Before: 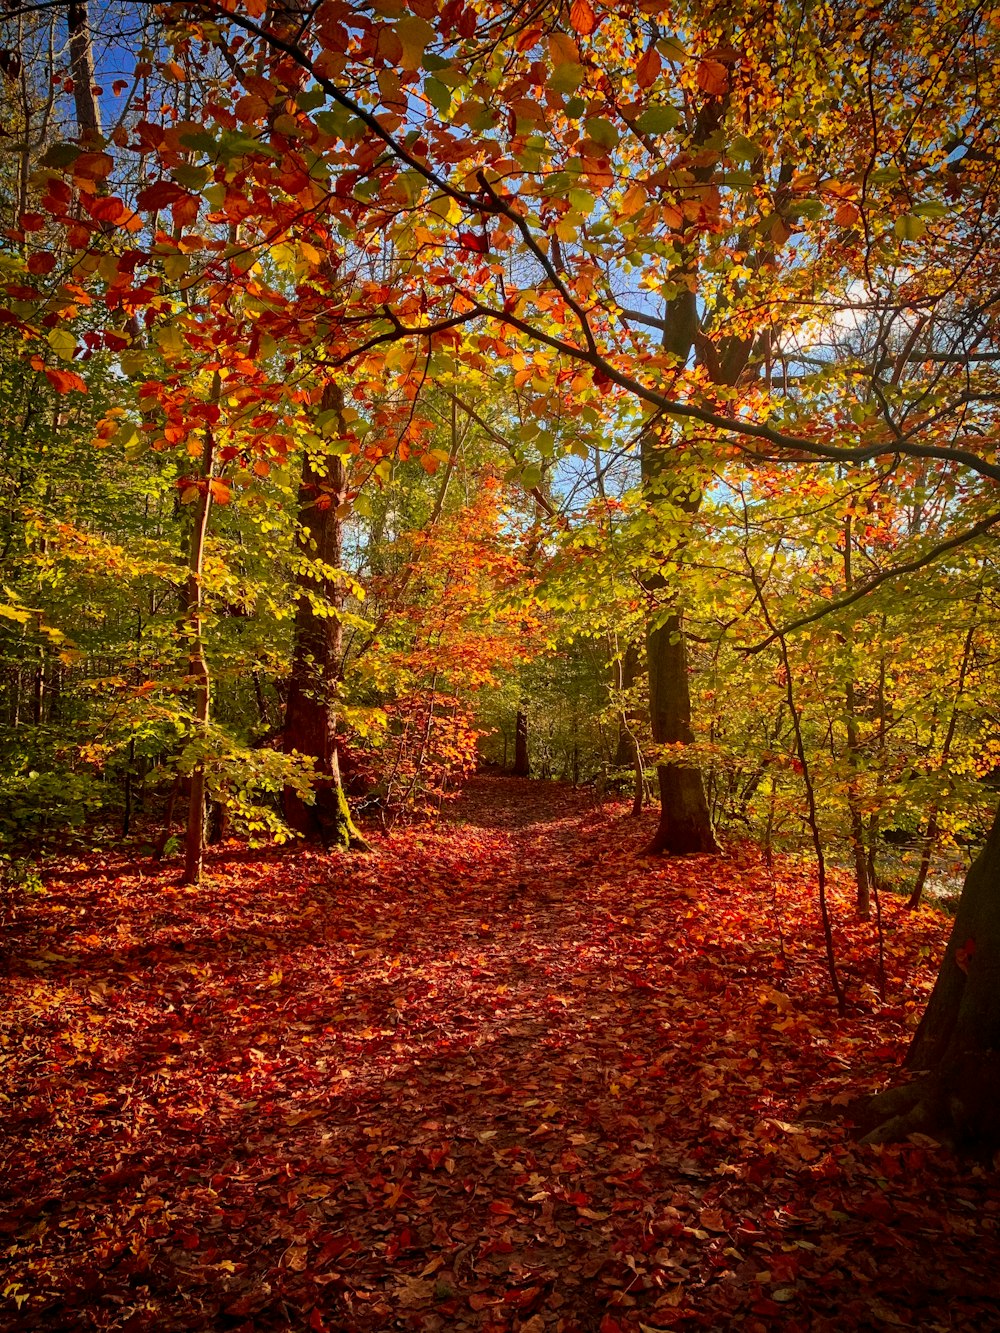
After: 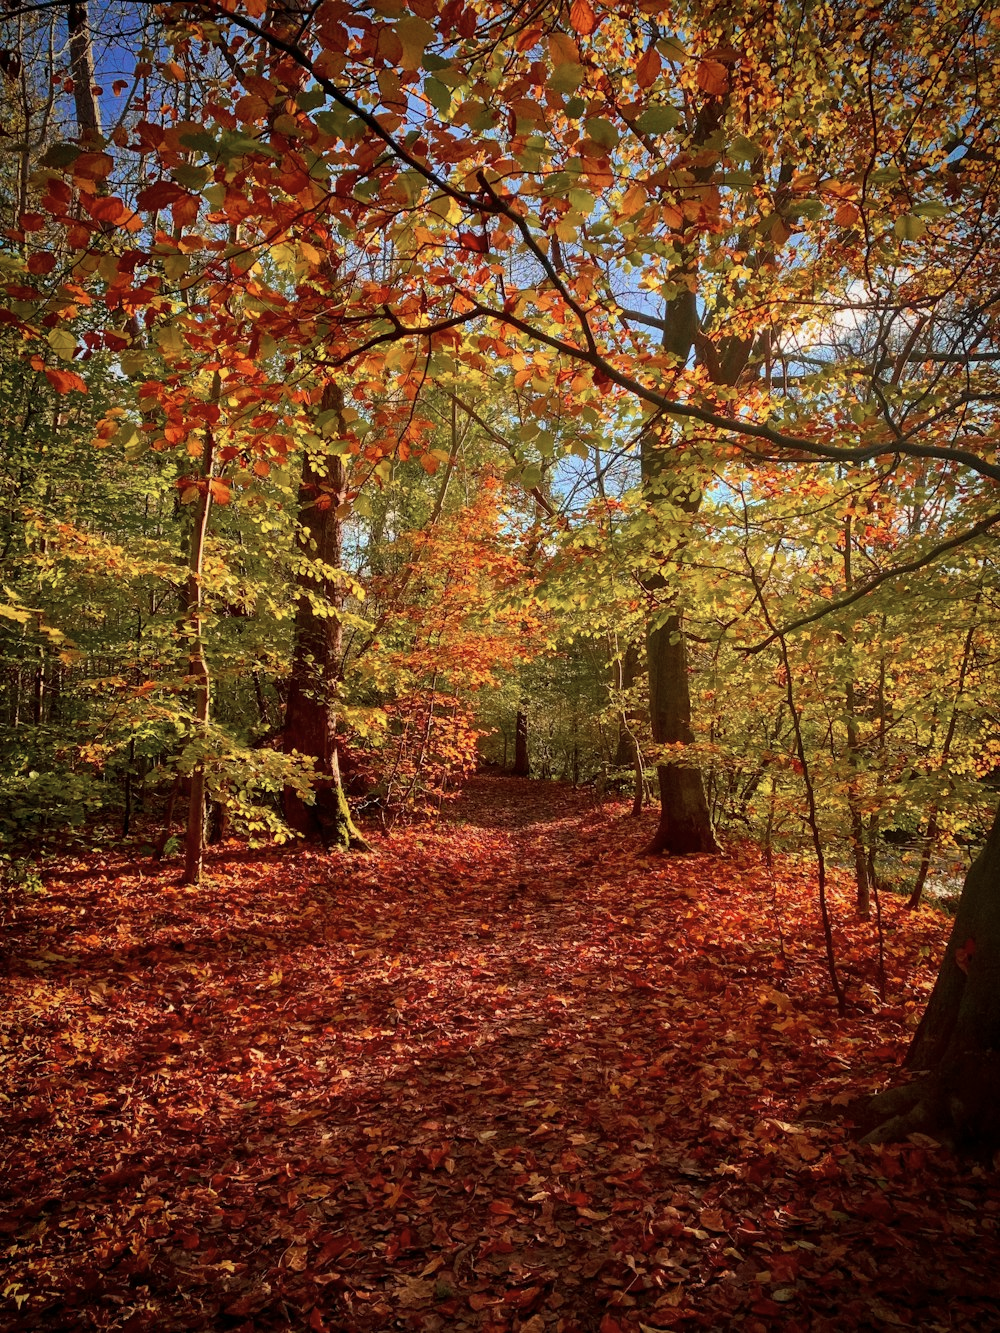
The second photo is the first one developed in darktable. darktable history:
color zones: curves: ch0 [(0, 0.5) (0.143, 0.5) (0.286, 0.5) (0.429, 0.504) (0.571, 0.5) (0.714, 0.509) (0.857, 0.5) (1, 0.5)]; ch1 [(0, 0.425) (0.143, 0.425) (0.286, 0.375) (0.429, 0.405) (0.571, 0.5) (0.714, 0.47) (0.857, 0.425) (1, 0.435)]; ch2 [(0, 0.5) (0.143, 0.5) (0.286, 0.5) (0.429, 0.517) (0.571, 0.5) (0.714, 0.51) (0.857, 0.5) (1, 0.5)]
